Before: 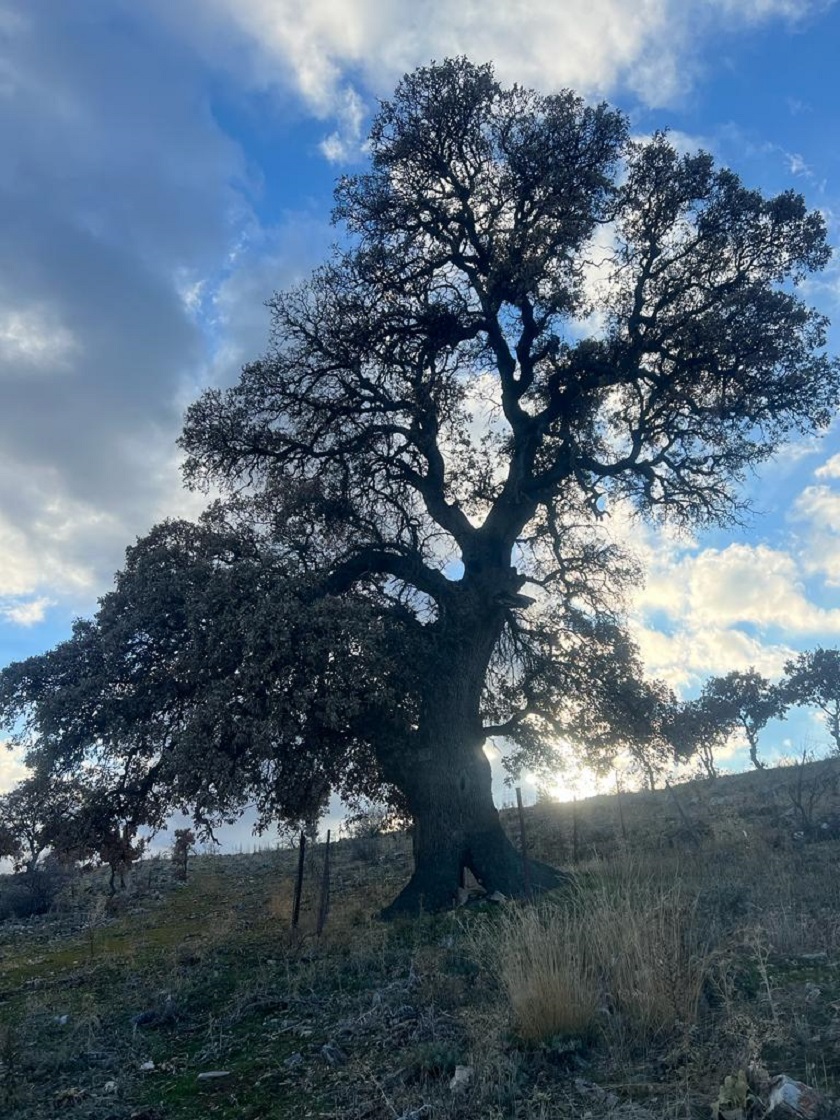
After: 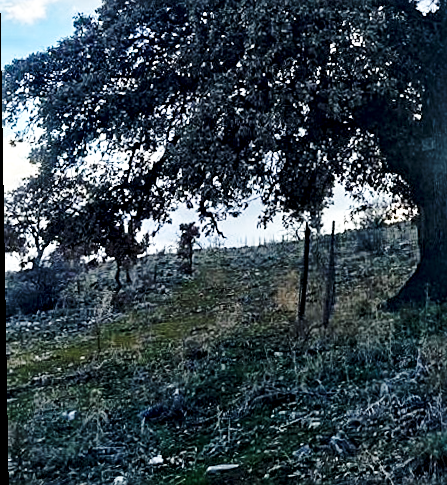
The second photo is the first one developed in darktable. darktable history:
crop and rotate: top 54.778%, right 46.61%, bottom 0.159%
contrast equalizer: y [[0.601, 0.6, 0.598, 0.598, 0.6, 0.601], [0.5 ×6], [0.5 ×6], [0 ×6], [0 ×6]]
sharpen: on, module defaults
base curve: curves: ch0 [(0, 0) (0.028, 0.03) (0.121, 0.232) (0.46, 0.748) (0.859, 0.968) (1, 1)], preserve colors none
rotate and perspective: rotation -1°, crop left 0.011, crop right 0.989, crop top 0.025, crop bottom 0.975
white balance: emerald 1
